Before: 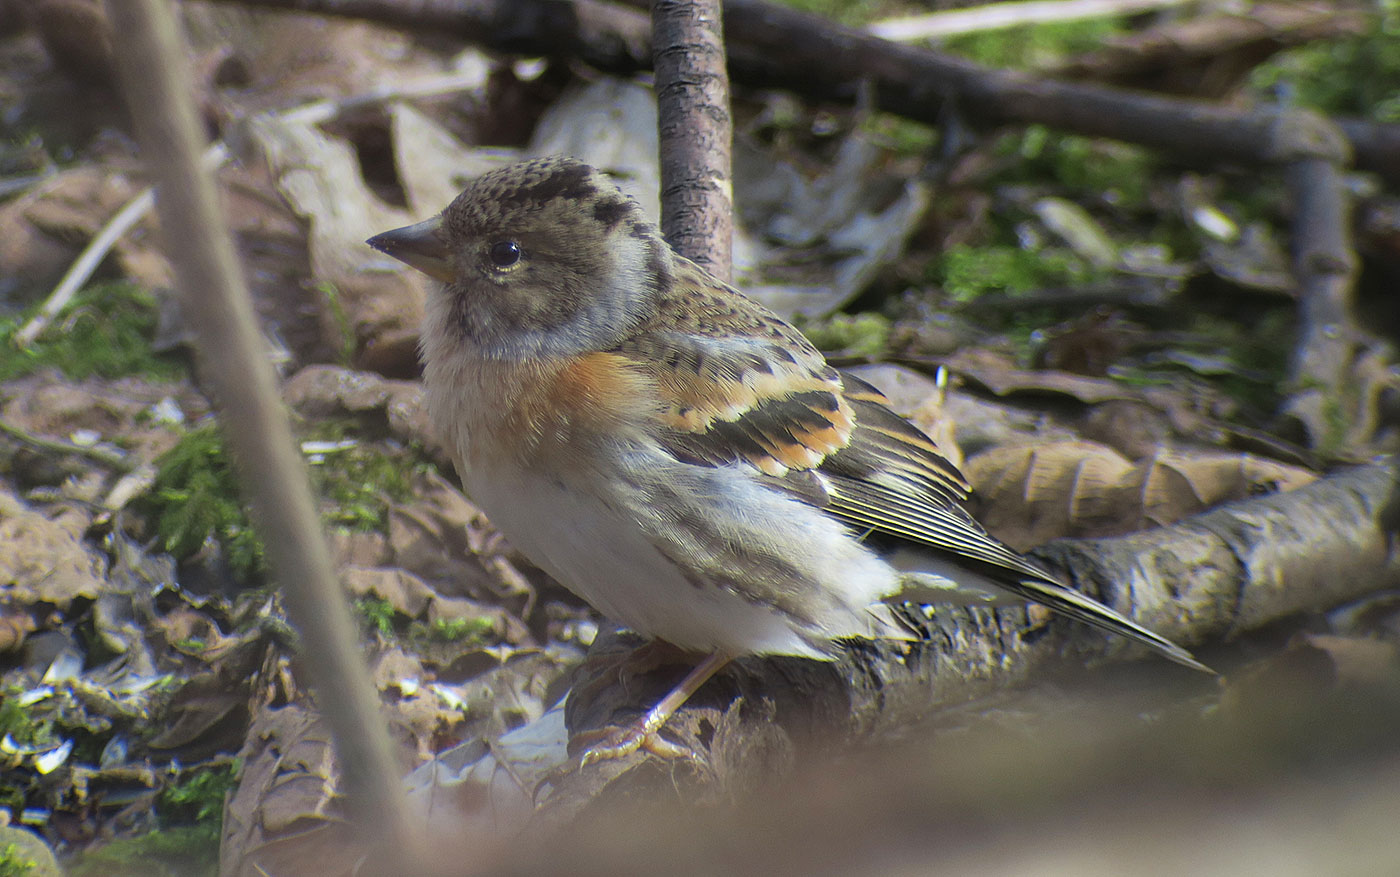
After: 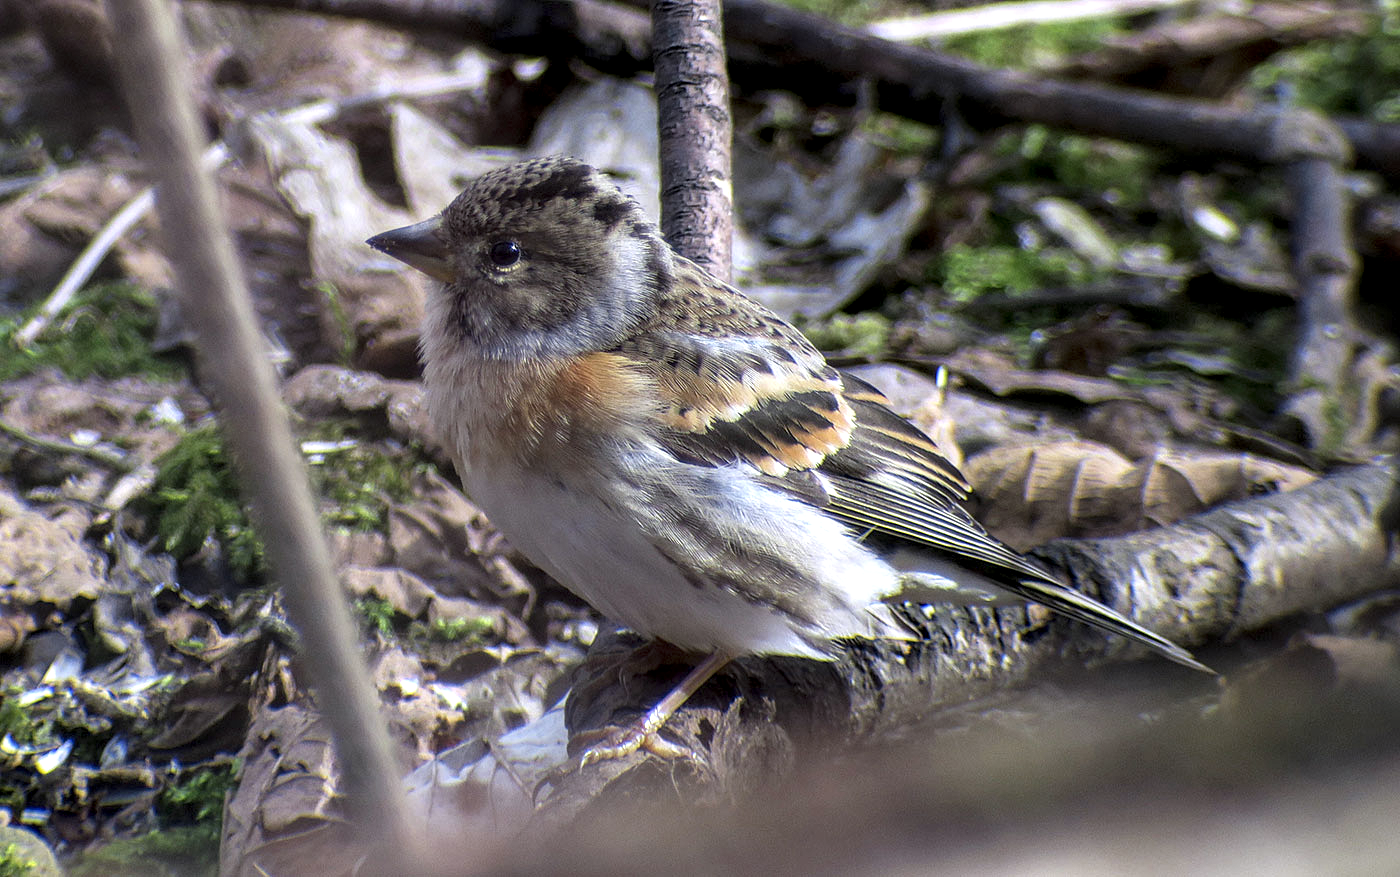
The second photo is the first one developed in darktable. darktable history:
white balance: red 1.004, blue 1.096
local contrast: highlights 65%, shadows 54%, detail 169%, midtone range 0.514
